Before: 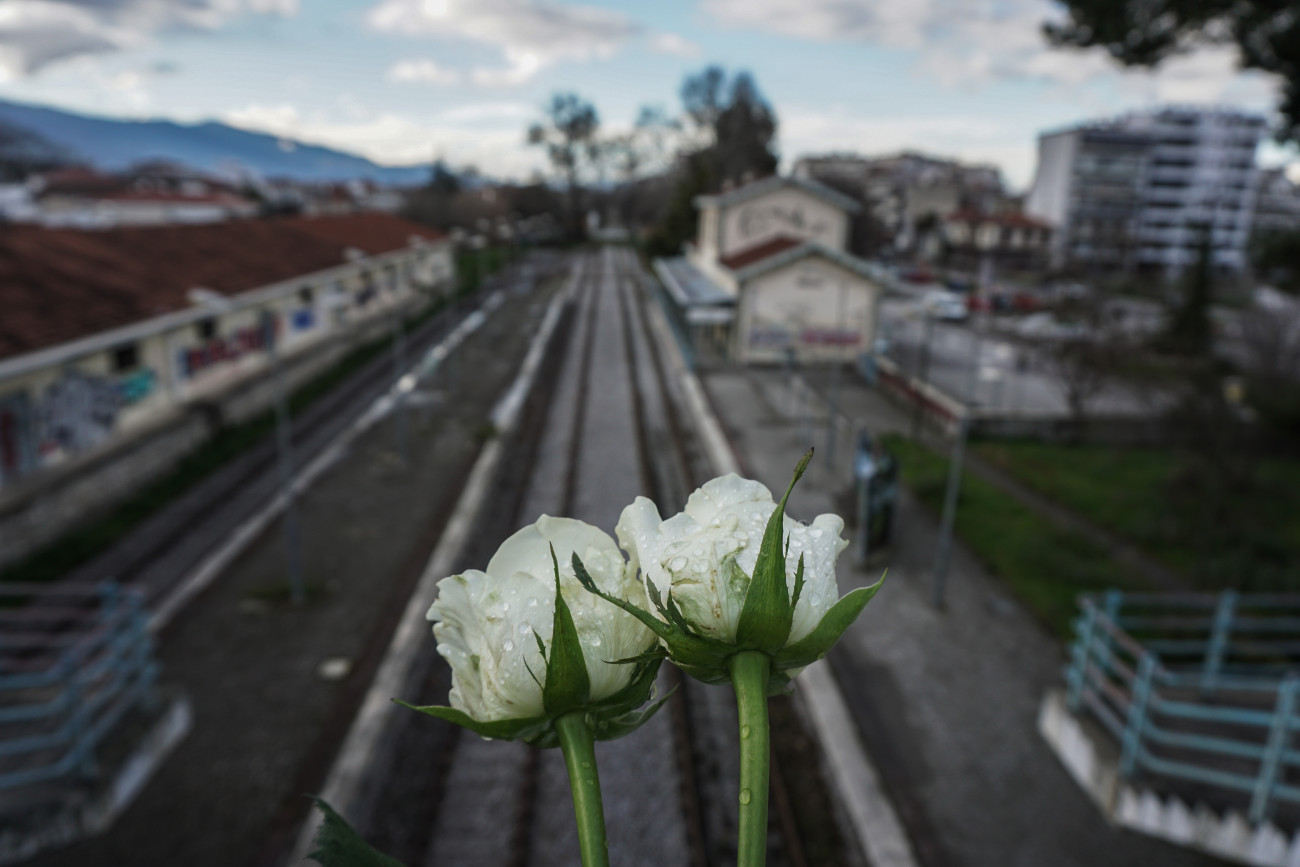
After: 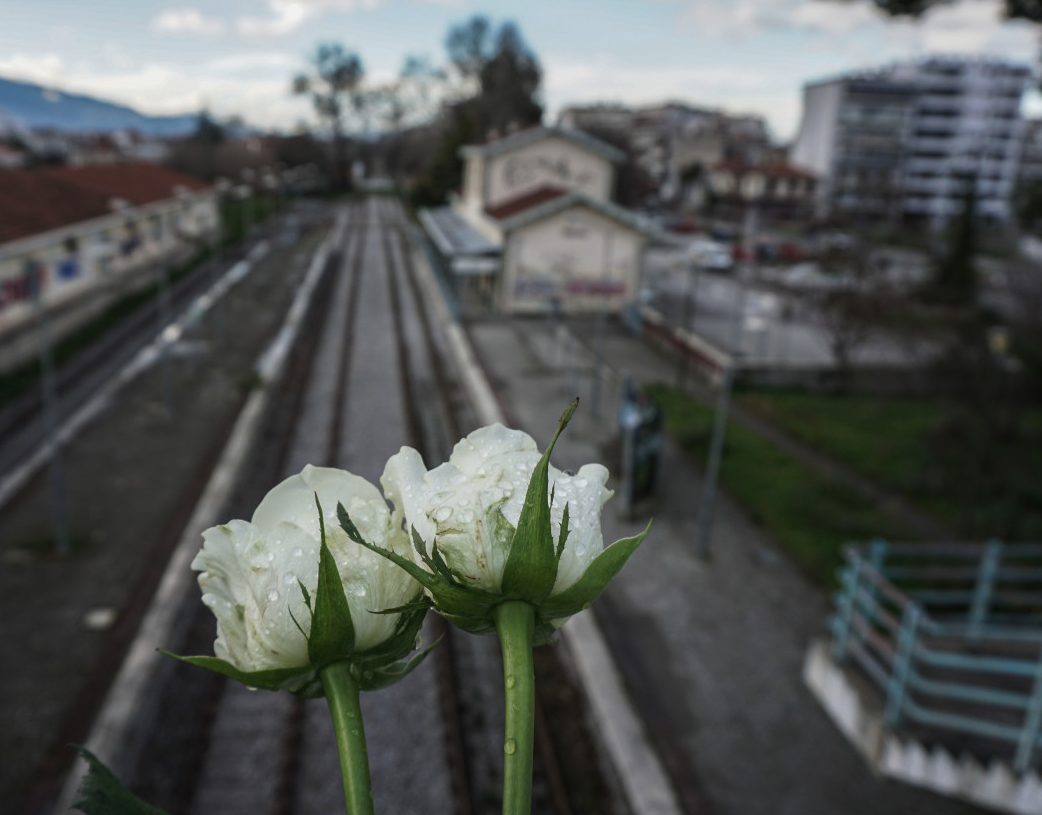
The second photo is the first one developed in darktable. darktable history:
crop and rotate: left 18.115%, top 5.947%, right 1.72%
contrast brightness saturation: saturation -0.069
contrast equalizer: y [[0.5 ×6], [0.5 ×6], [0.5, 0.5, 0.501, 0.545, 0.707, 0.863], [0 ×6], [0 ×6]], mix 0.148
